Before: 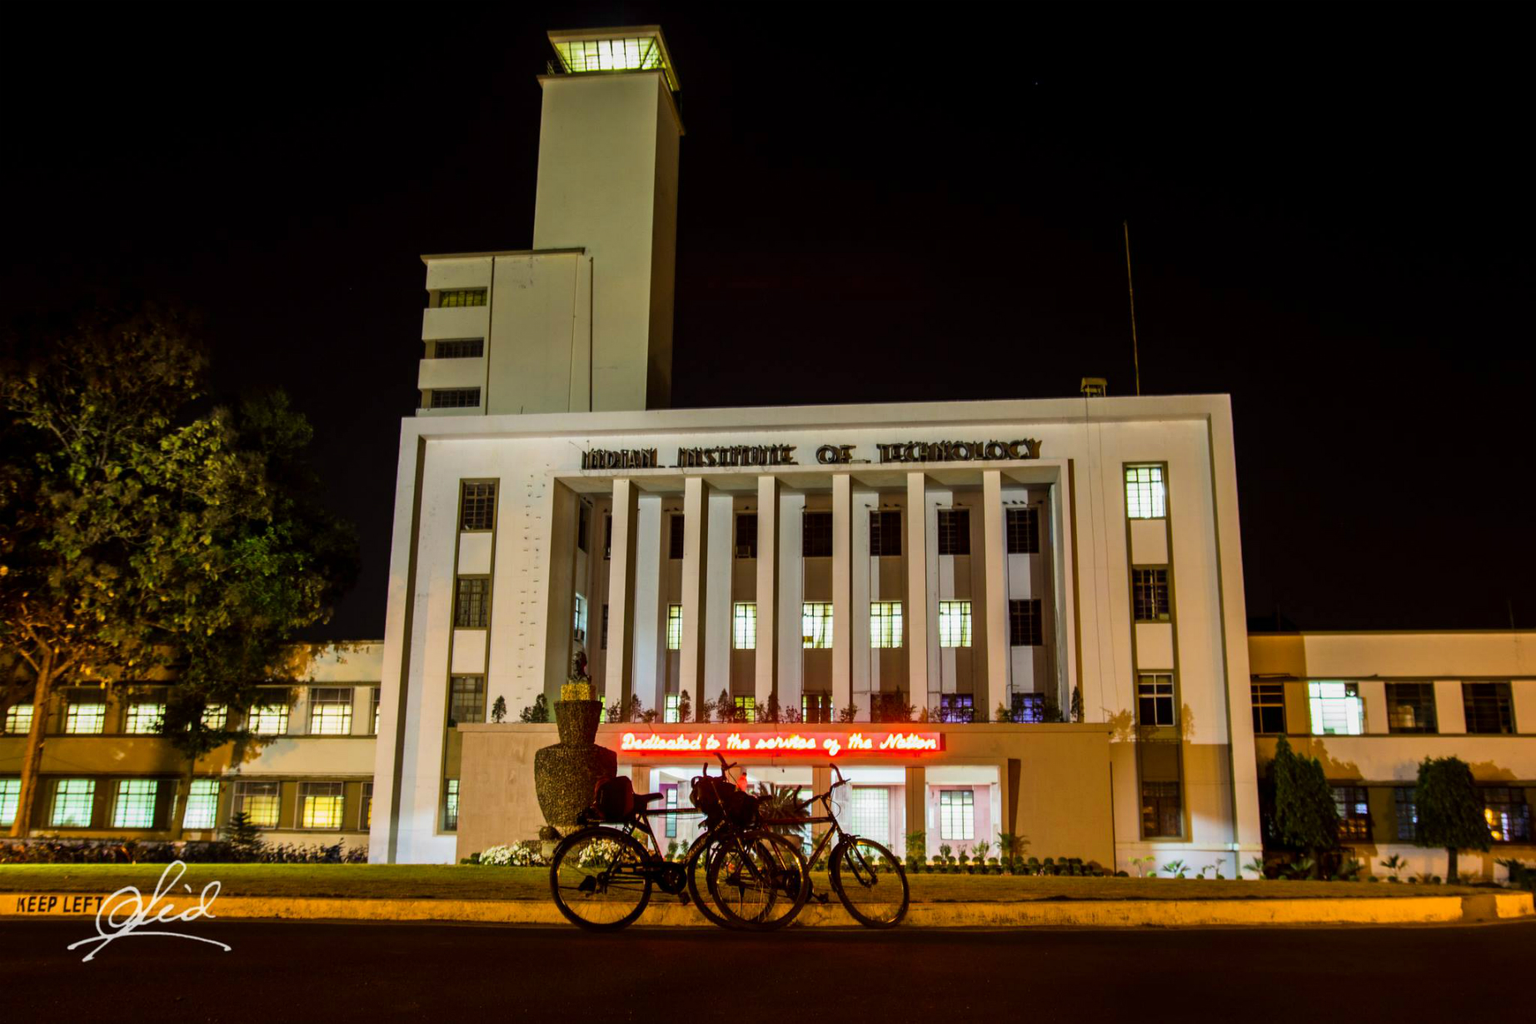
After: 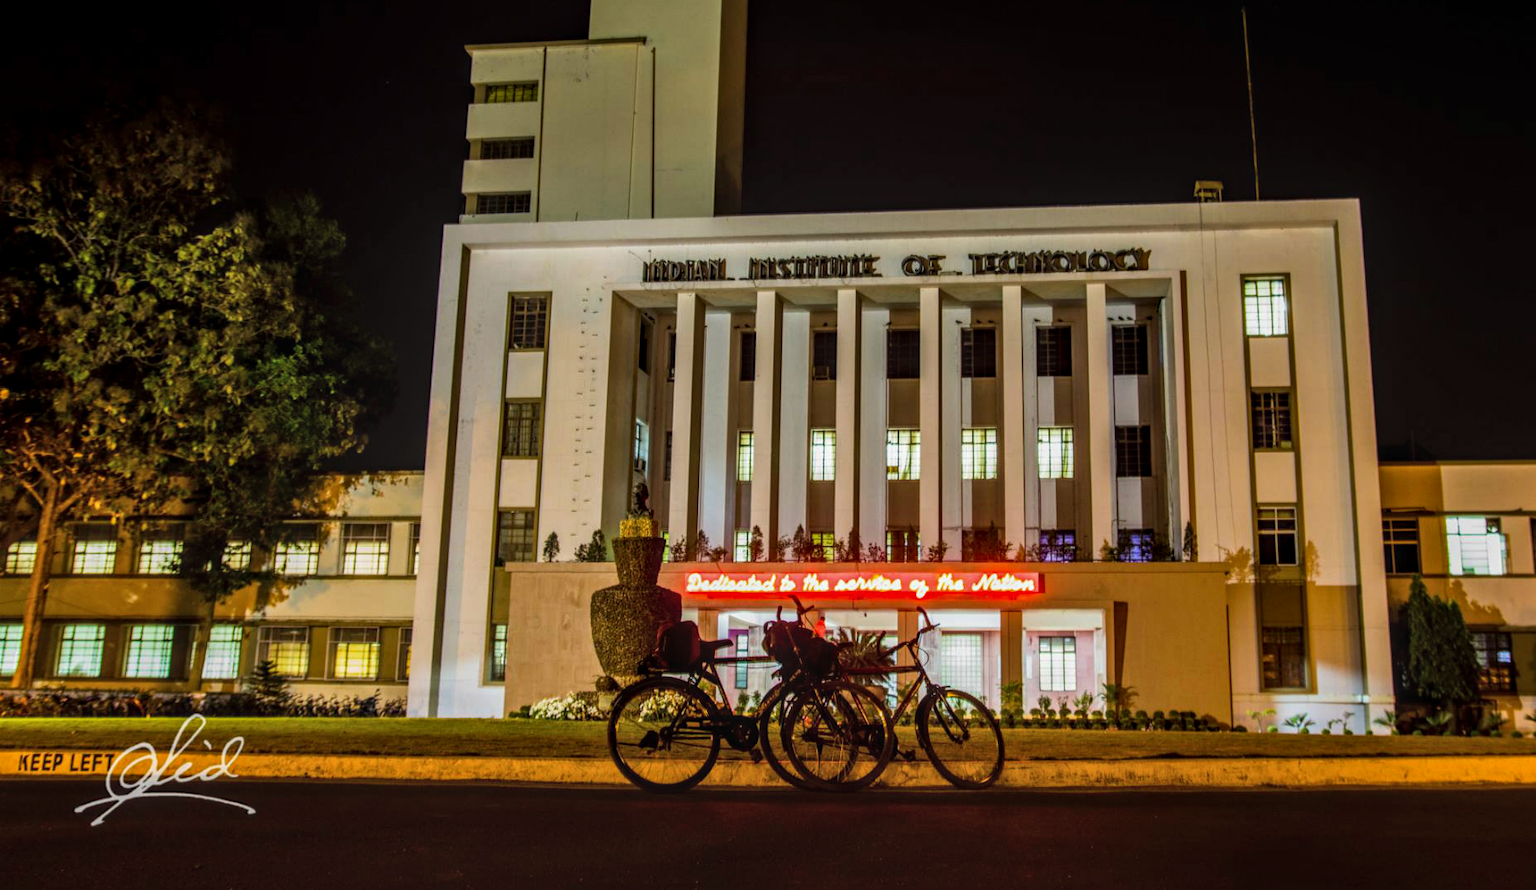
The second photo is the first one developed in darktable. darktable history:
crop: top 20.916%, right 9.437%, bottom 0.316%
local contrast: highlights 0%, shadows 0%, detail 133%
